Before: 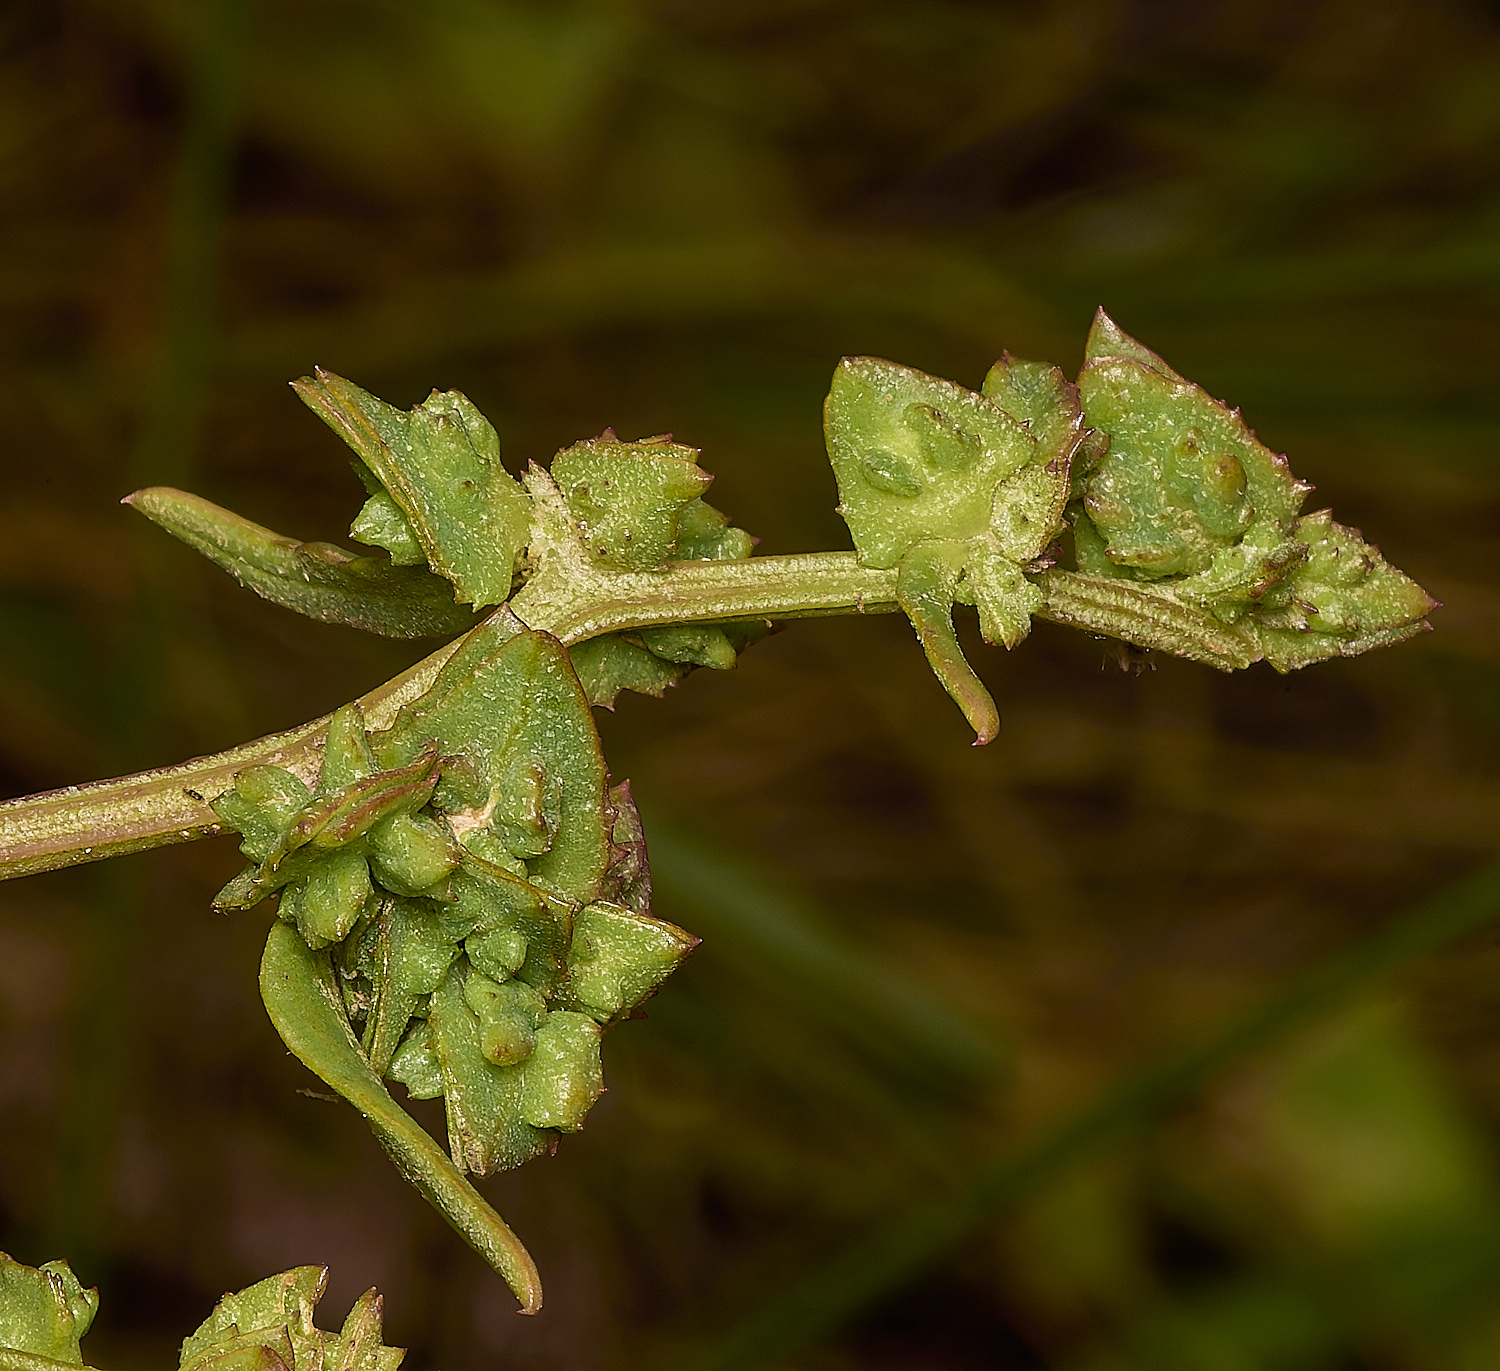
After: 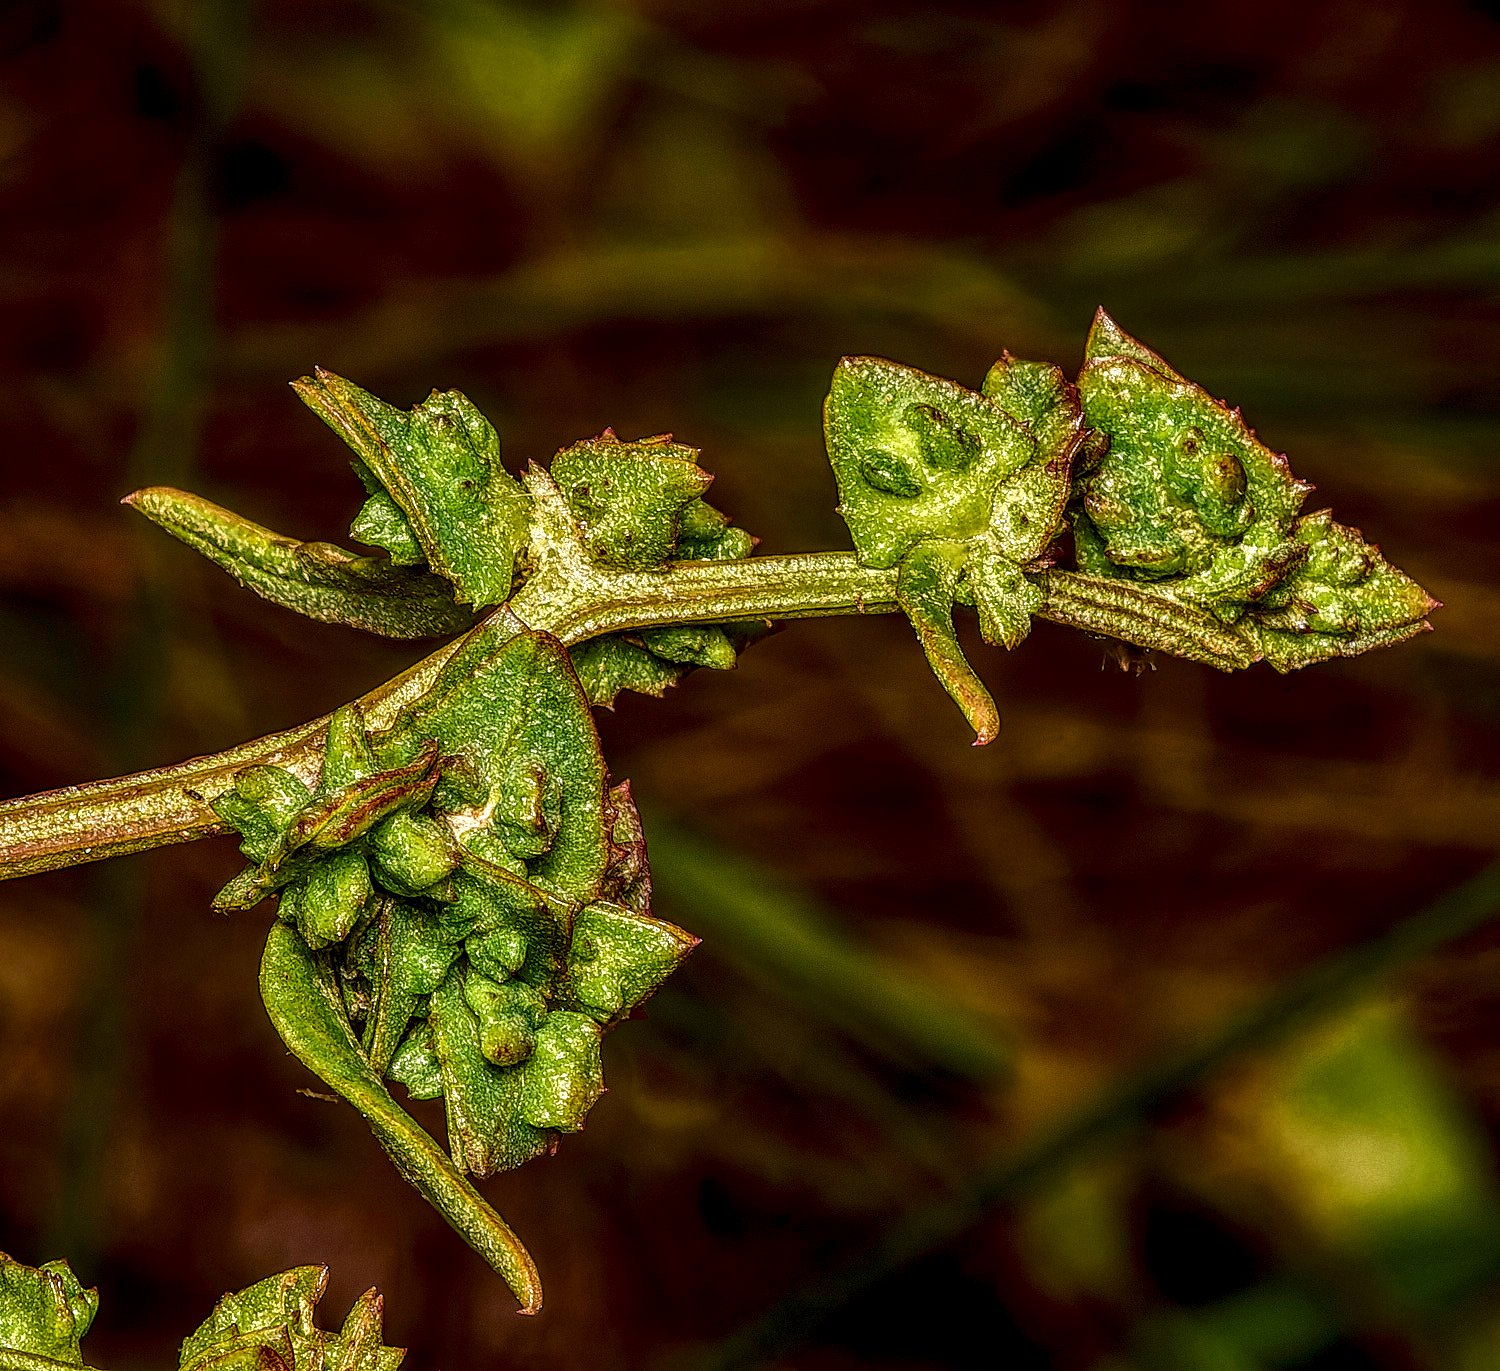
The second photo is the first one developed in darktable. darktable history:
local contrast: highlights 0%, shadows 0%, detail 300%, midtone range 0.3
contrast brightness saturation: contrast 0.19, brightness -0.24, saturation 0.11
exposure: black level correction 0, exposure 0.5 EV, compensate highlight preservation false
